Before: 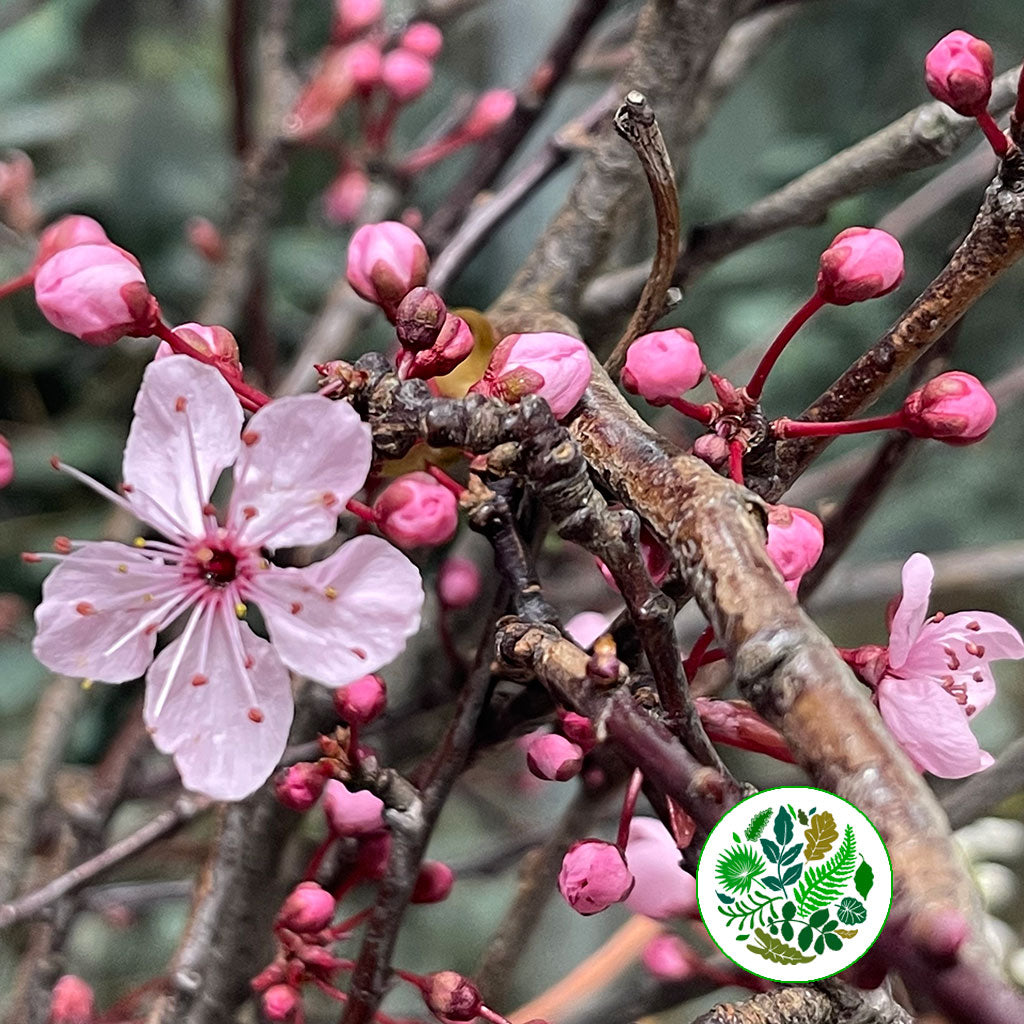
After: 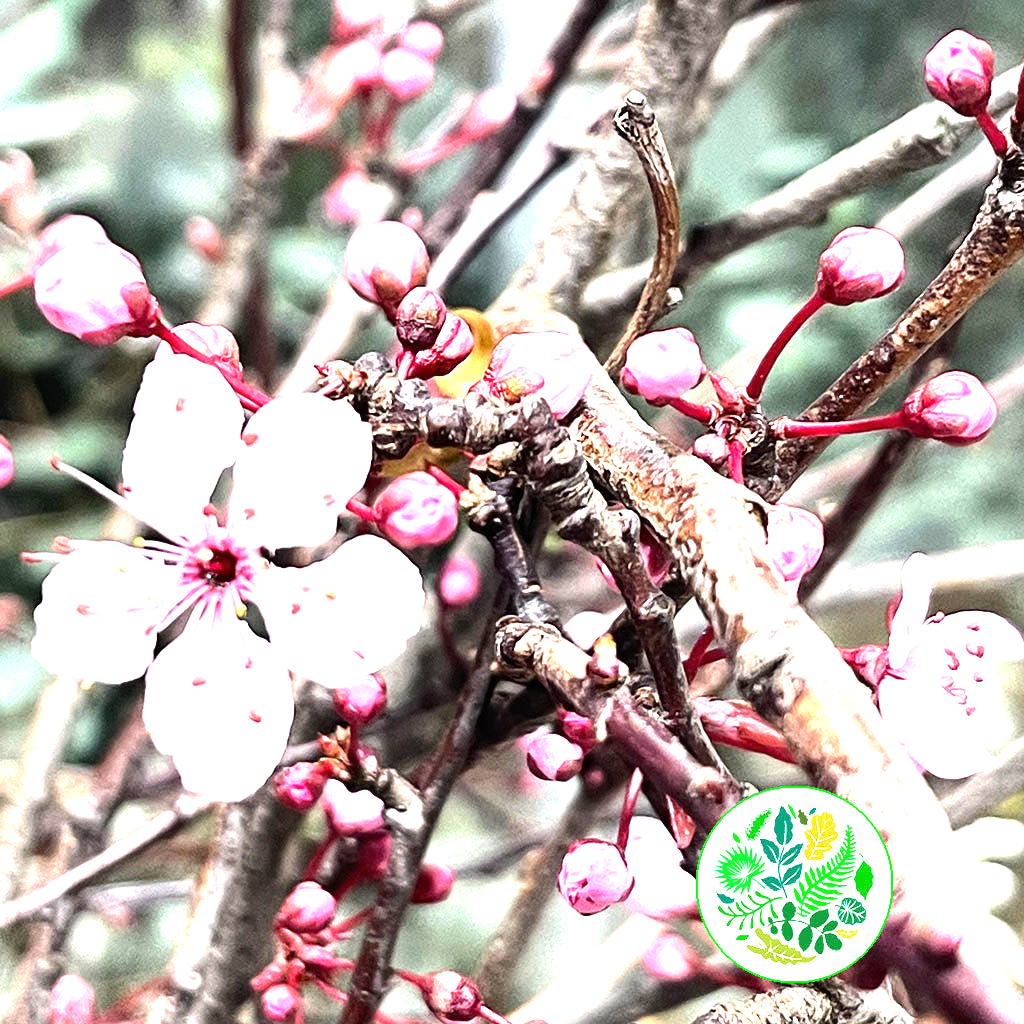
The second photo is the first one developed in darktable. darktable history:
tone equalizer: -8 EV -0.785 EV, -7 EV -0.737 EV, -6 EV -0.583 EV, -5 EV -0.382 EV, -3 EV 0.368 EV, -2 EV 0.6 EV, -1 EV 0.695 EV, +0 EV 0.763 EV, edges refinement/feathering 500, mask exposure compensation -1.57 EV, preserve details no
exposure: black level correction 0, exposure 1.527 EV, compensate highlight preservation false
